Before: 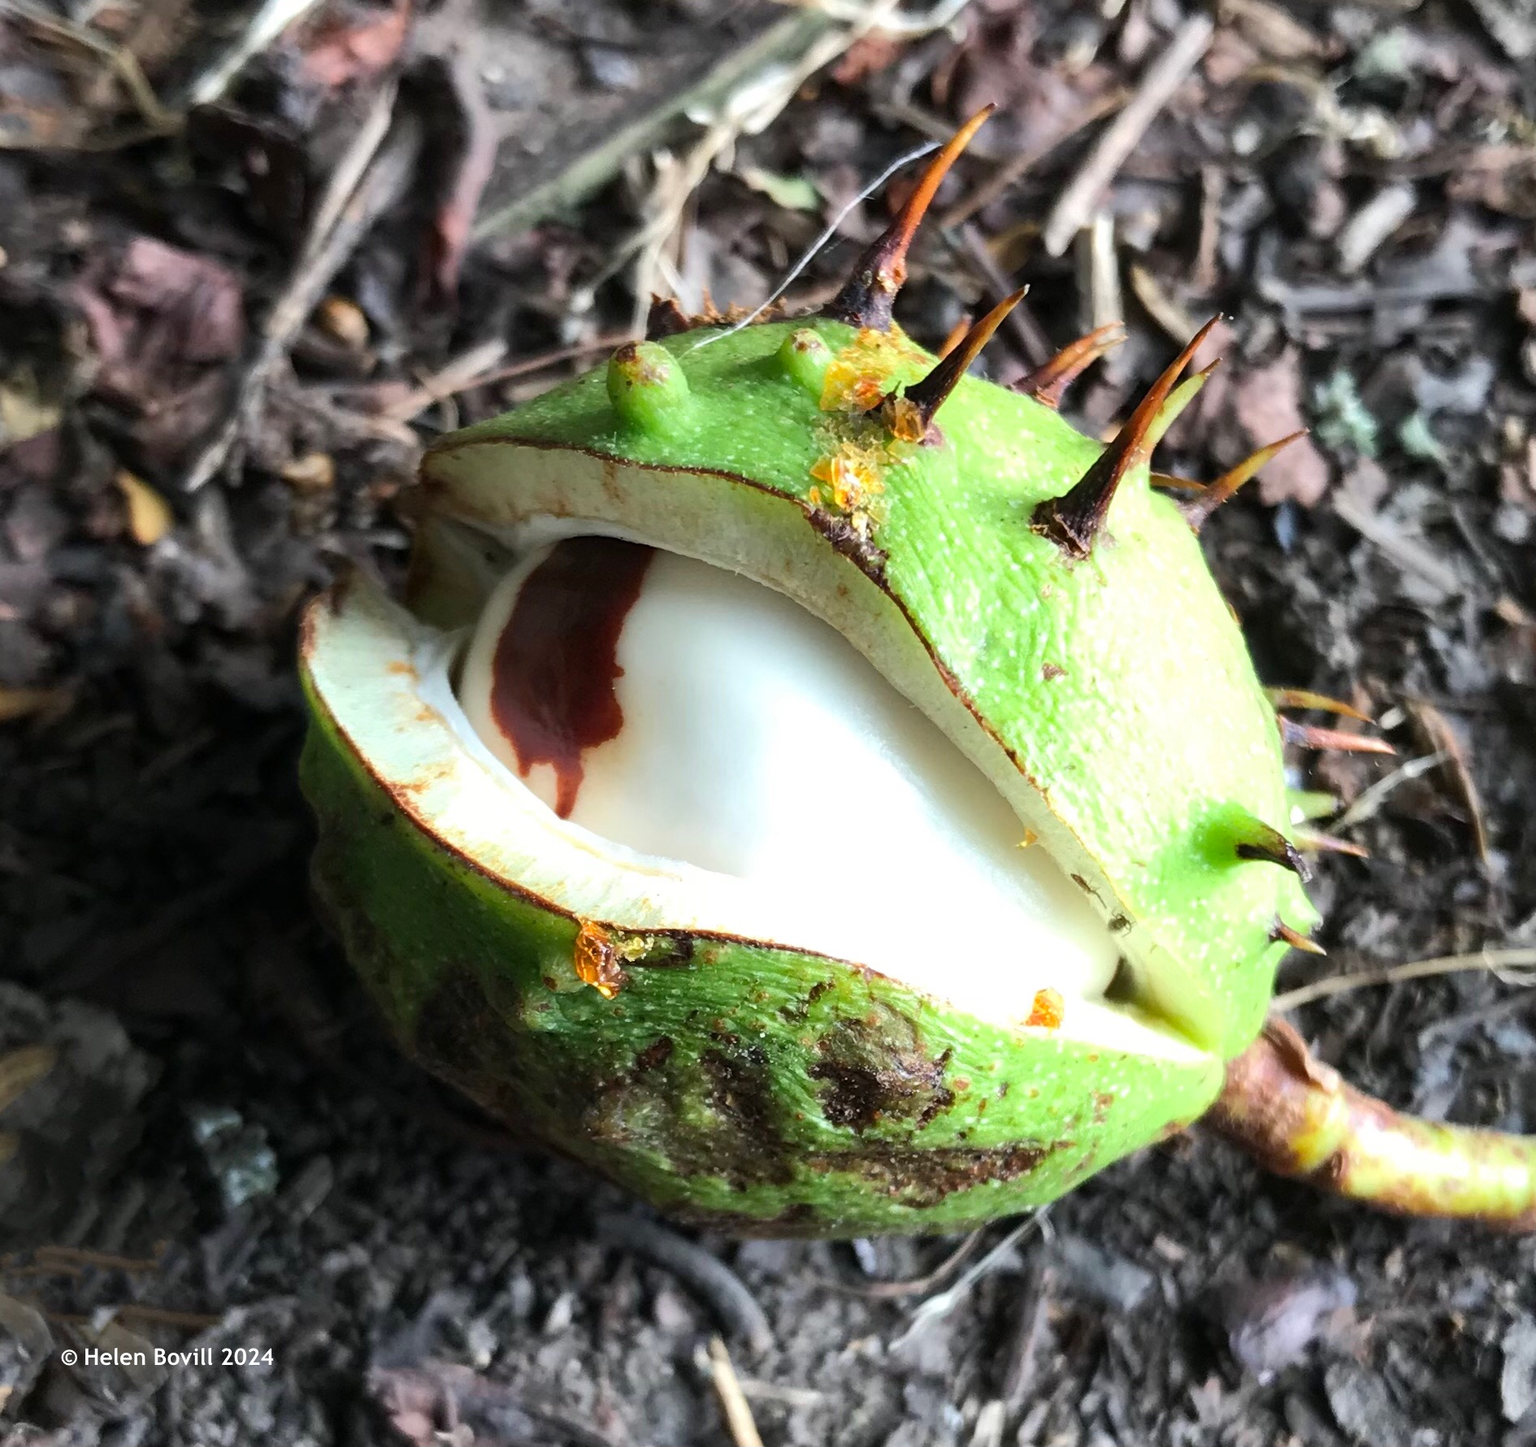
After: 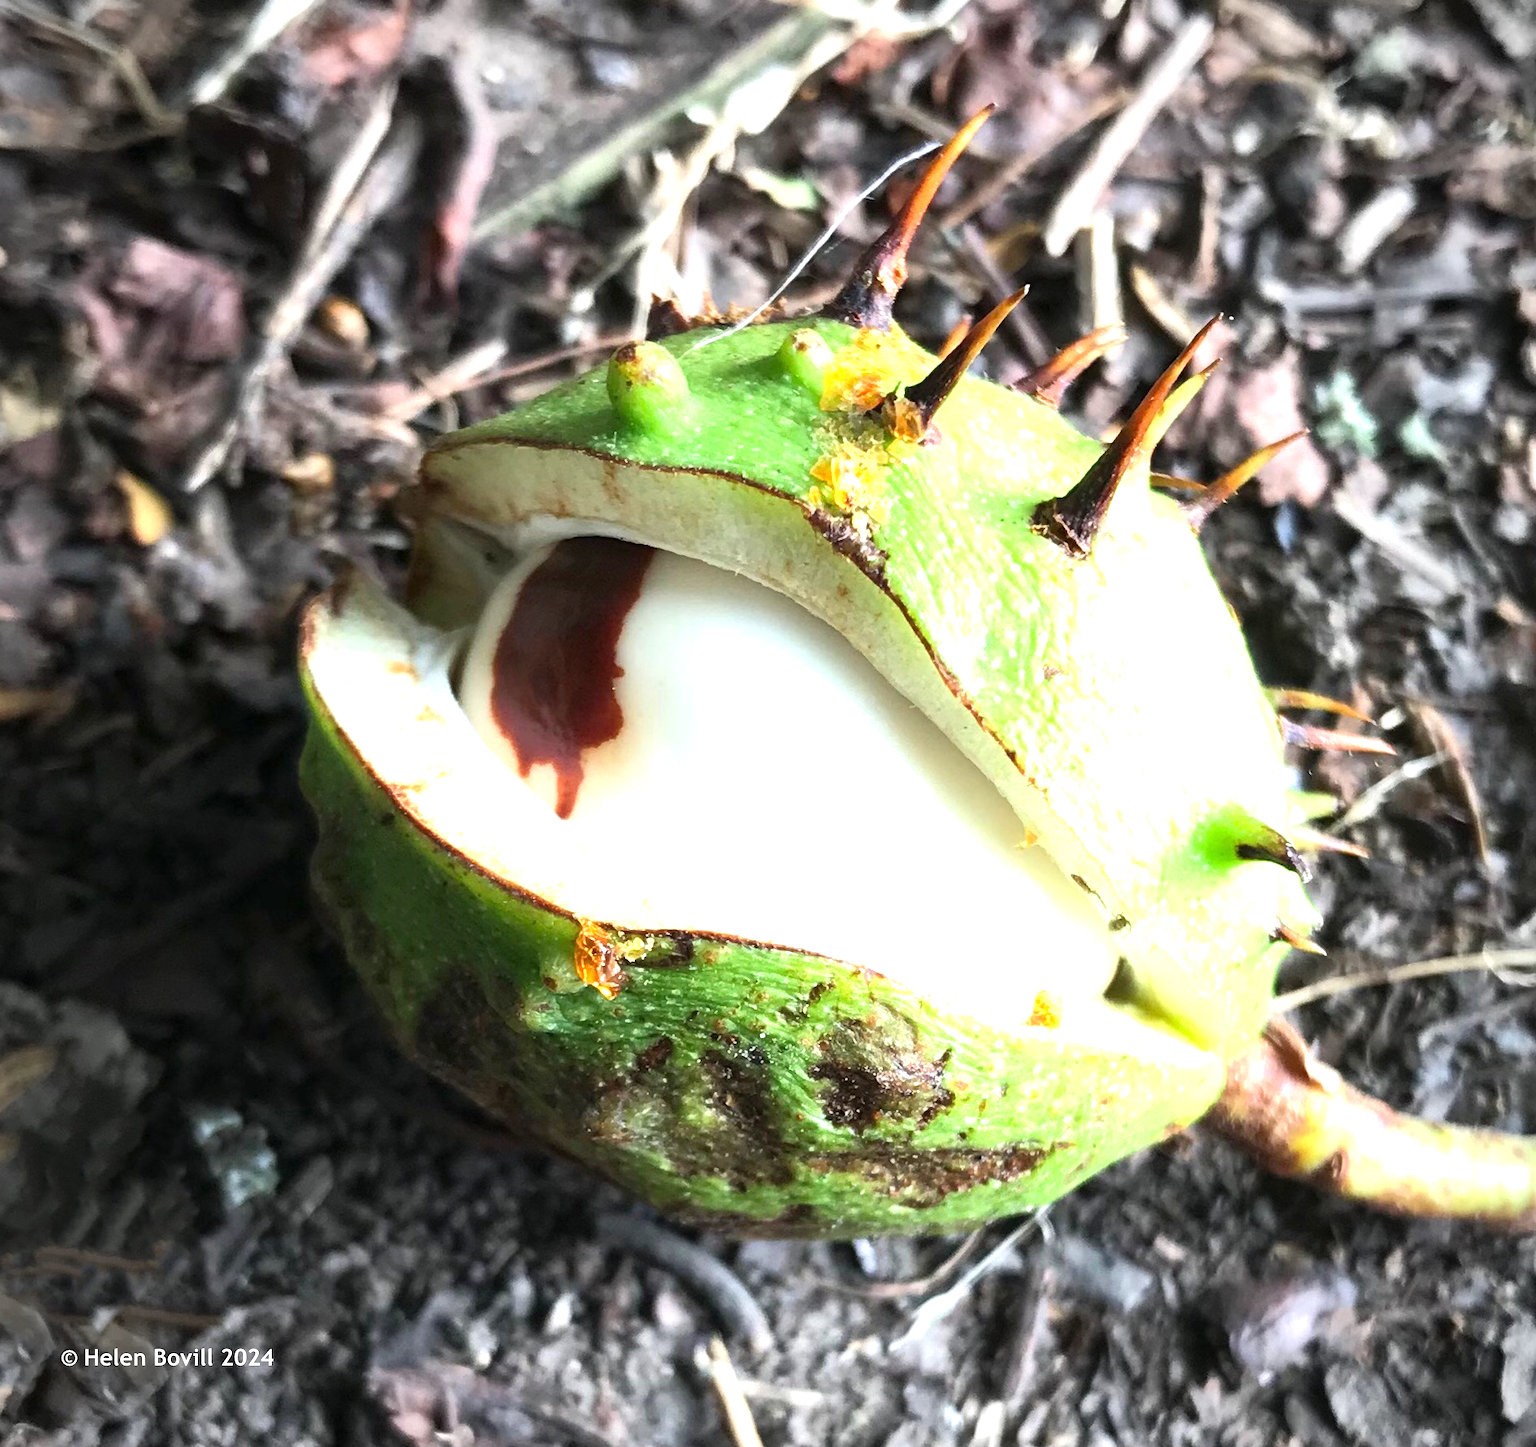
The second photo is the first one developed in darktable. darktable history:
exposure: black level correction 0, exposure 0.9 EV, compensate highlight preservation false
vignetting: fall-off radius 60.92%
tone equalizer: on, module defaults
